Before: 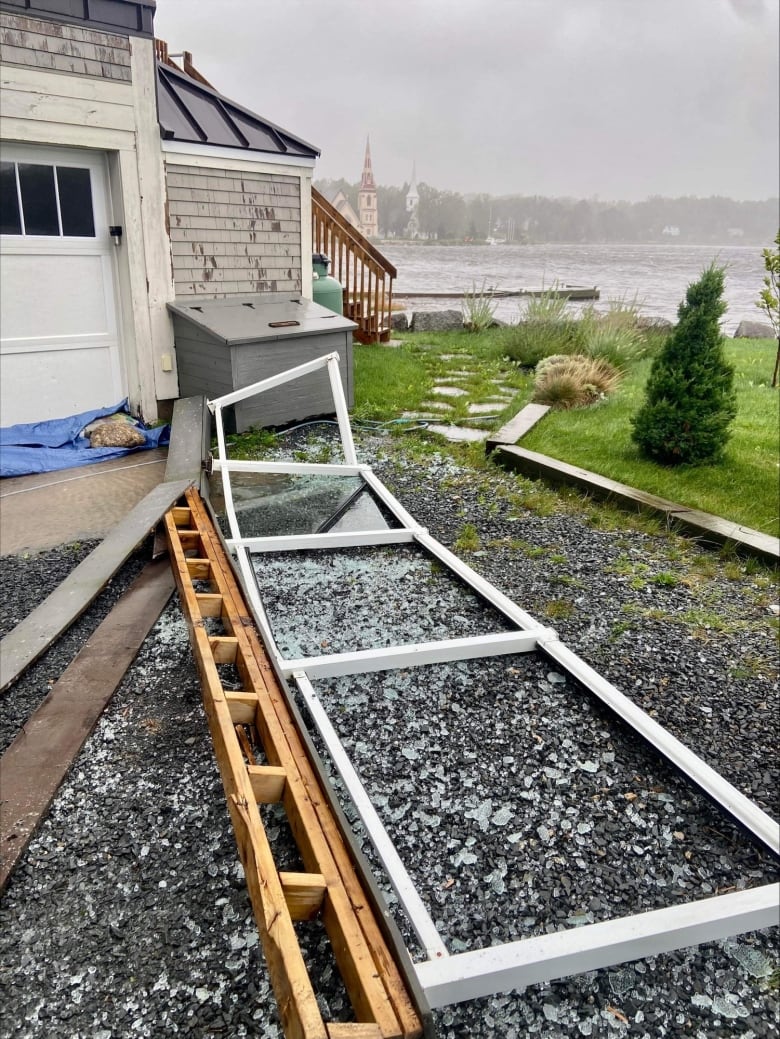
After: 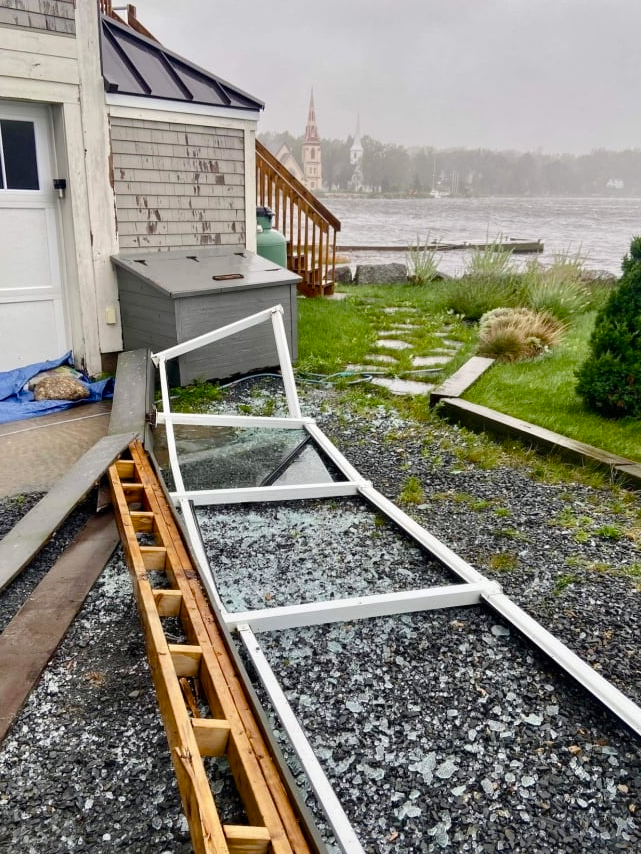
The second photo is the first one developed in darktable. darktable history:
crop and rotate: left 7.196%, top 4.574%, right 10.605%, bottom 13.178%
color balance rgb: perceptual saturation grading › global saturation 20%, perceptual saturation grading › highlights -25%, perceptual saturation grading › shadows 25%
